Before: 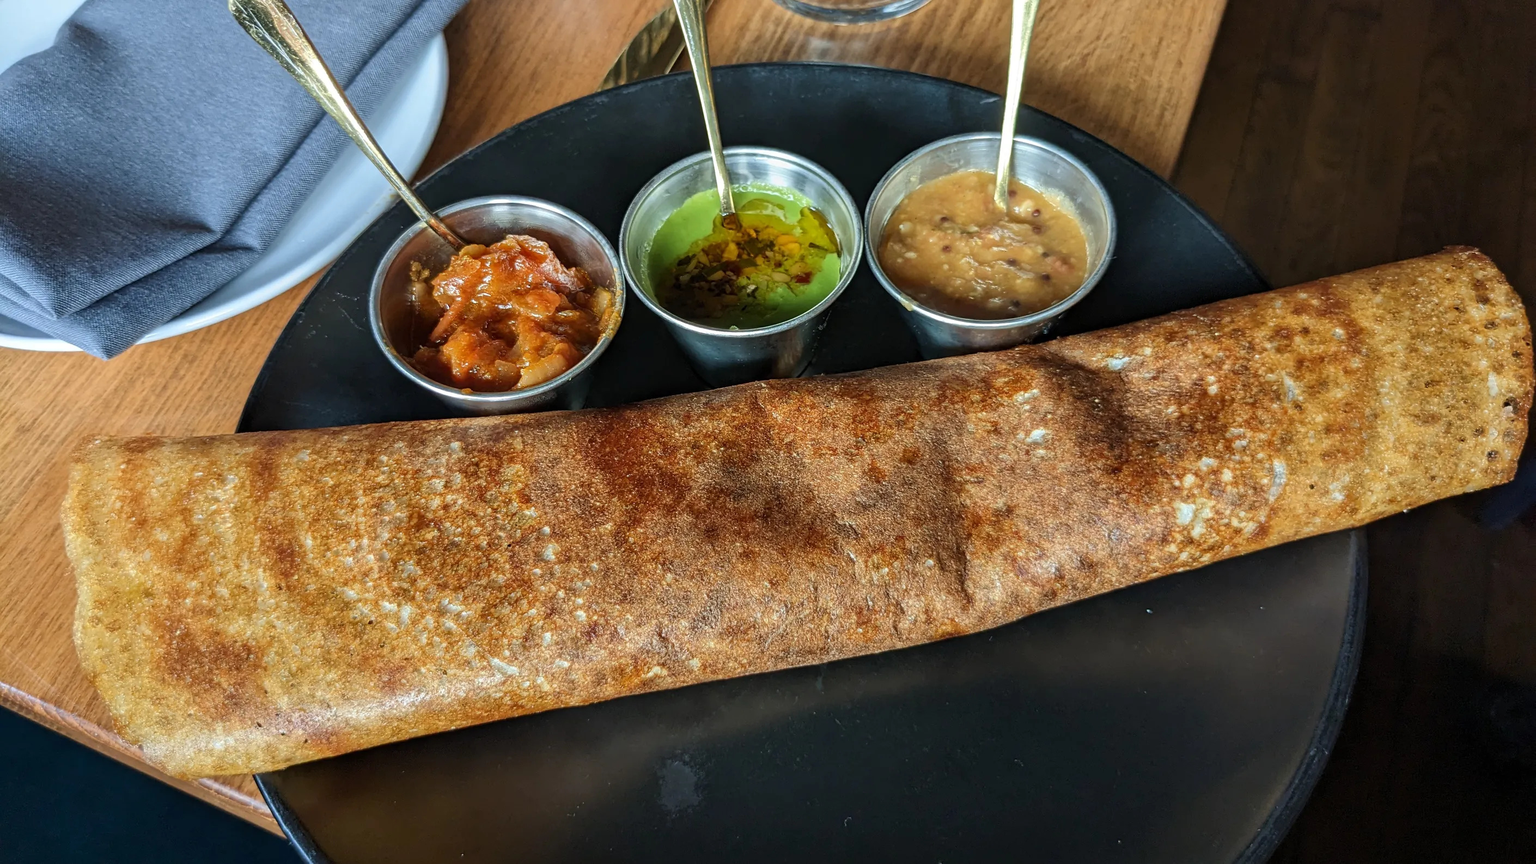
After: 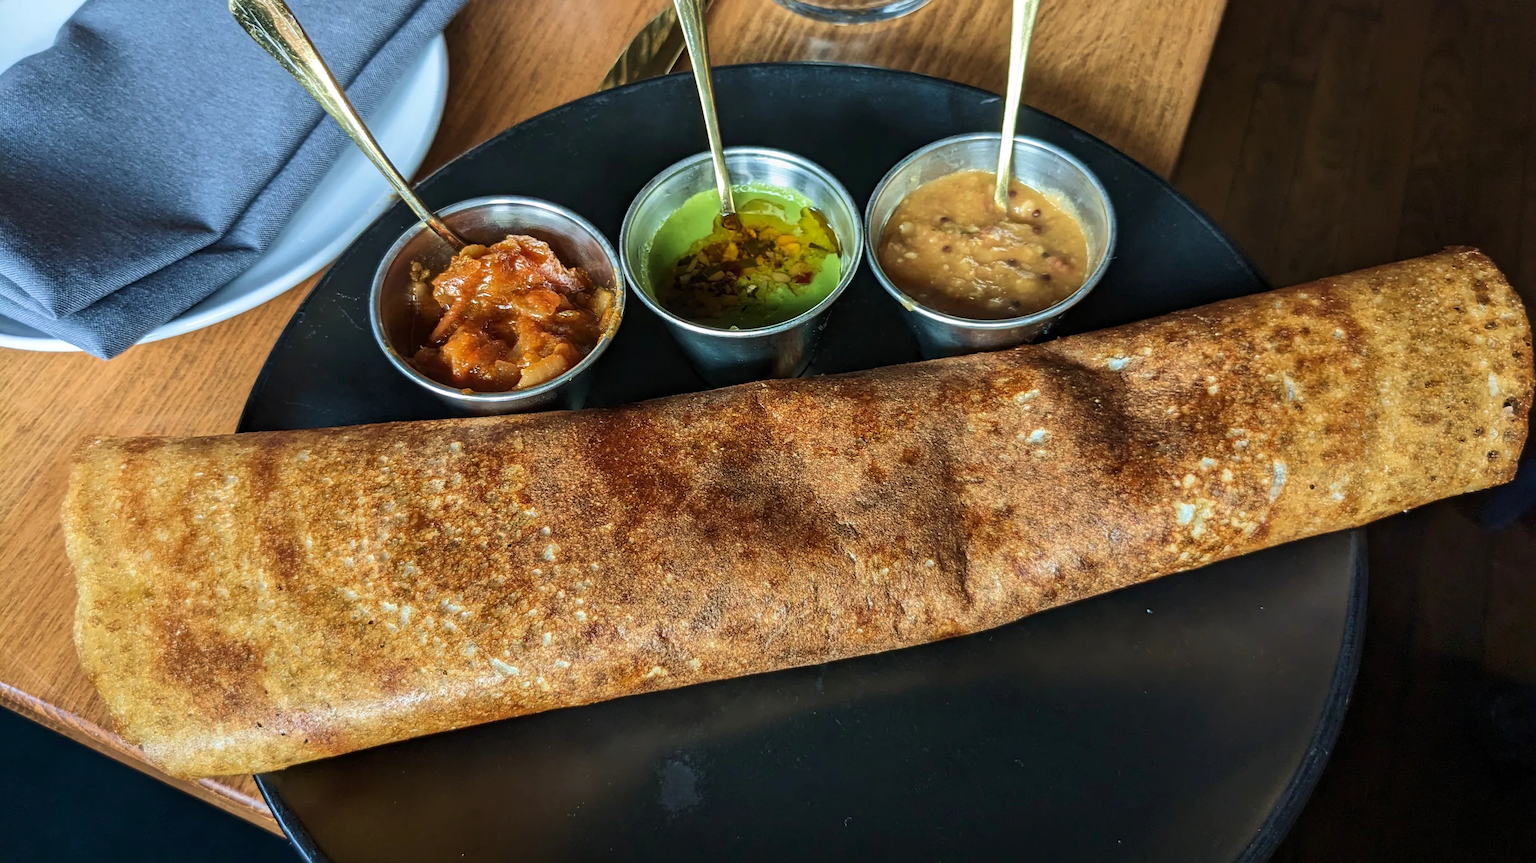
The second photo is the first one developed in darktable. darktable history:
velvia: on, module defaults
tone curve: curves: ch0 [(0, 0) (0.339, 0.306) (0.687, 0.706) (1, 1)], color space Lab, linked channels, preserve colors none
